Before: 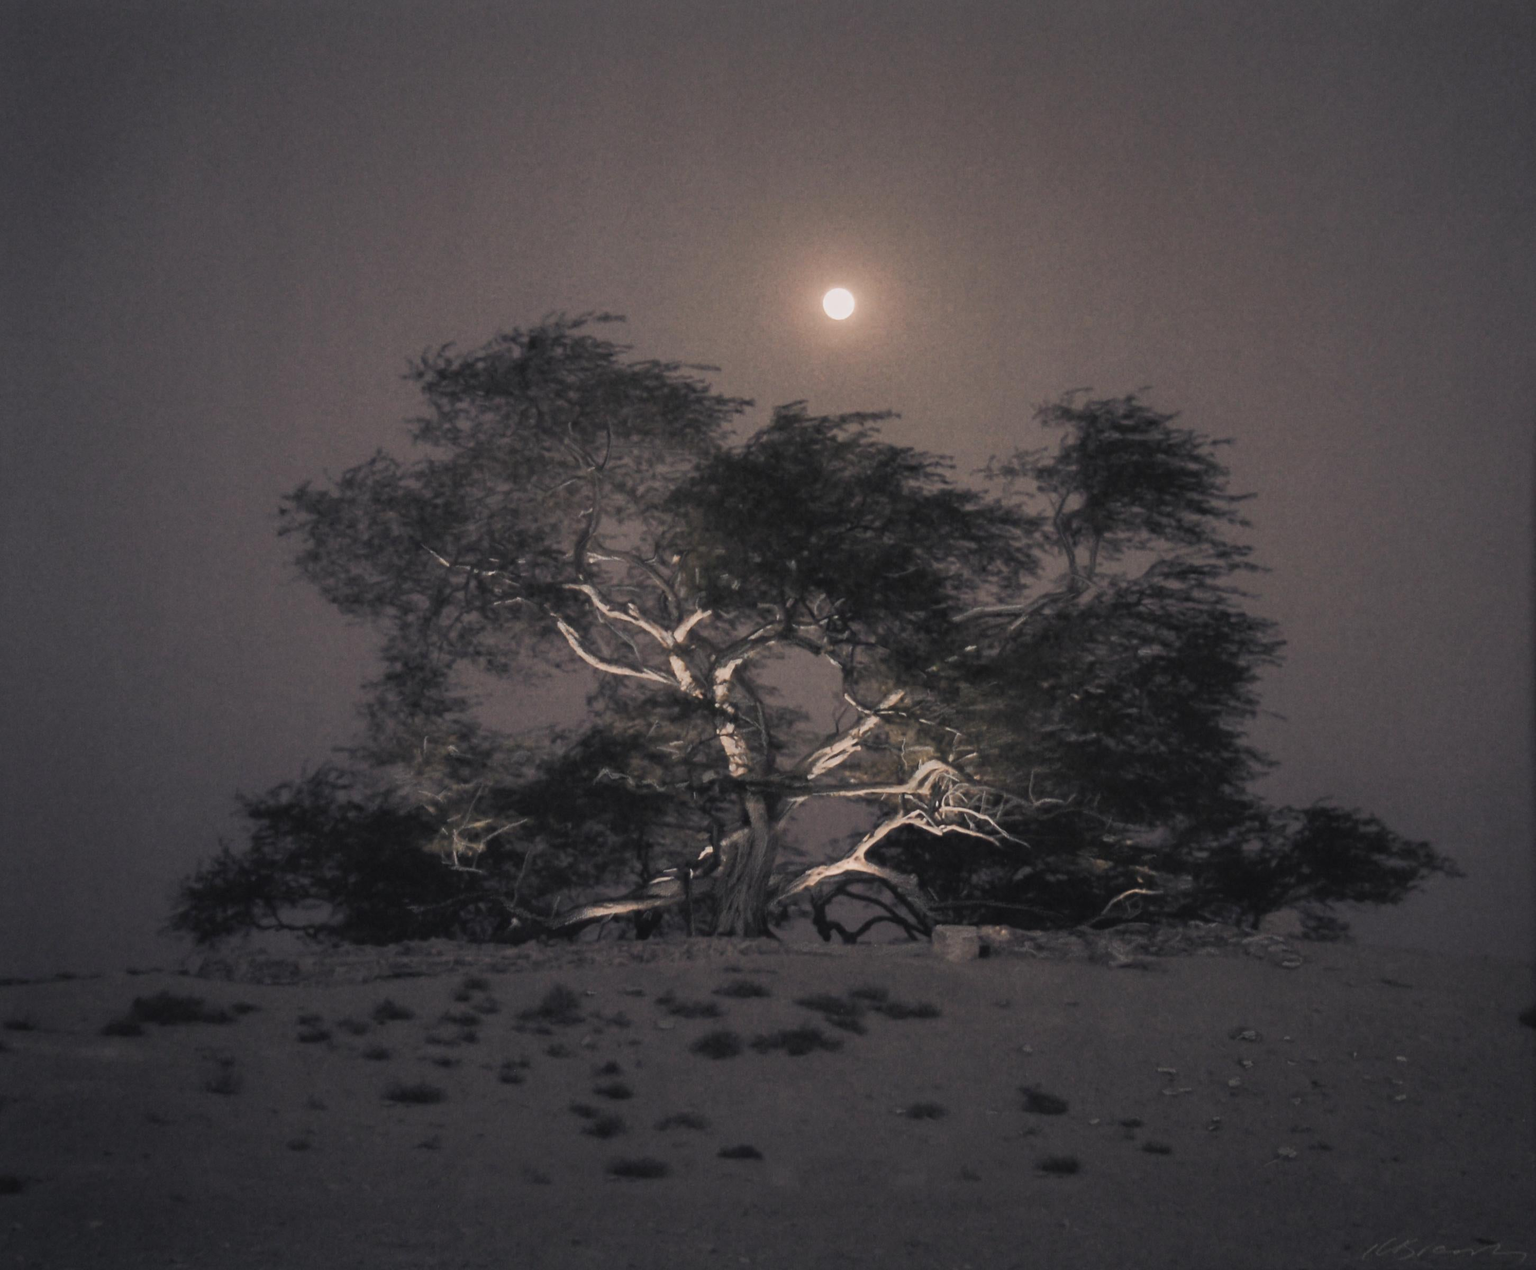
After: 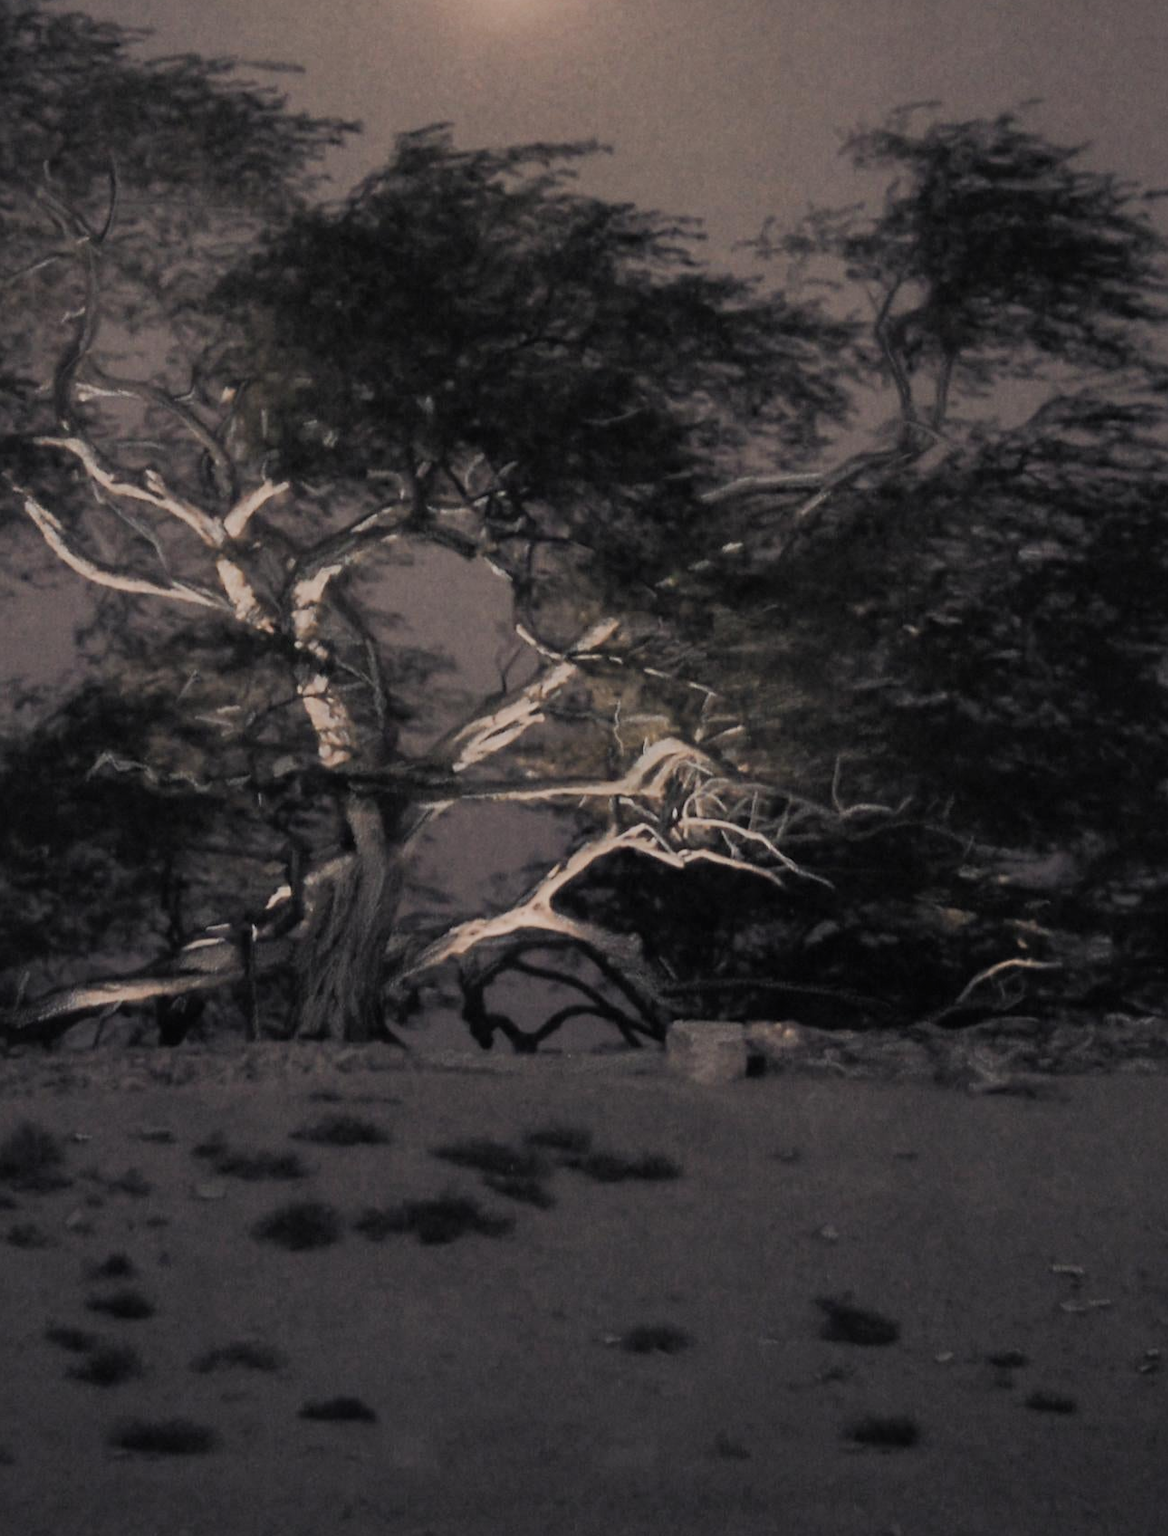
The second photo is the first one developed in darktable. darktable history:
filmic rgb: black relative exposure -8.03 EV, white relative exposure 4.03 EV, hardness 4.19
tone equalizer: edges refinement/feathering 500, mask exposure compensation -1.57 EV, preserve details no
crop: left 35.348%, top 25.898%, right 20.201%, bottom 3.412%
